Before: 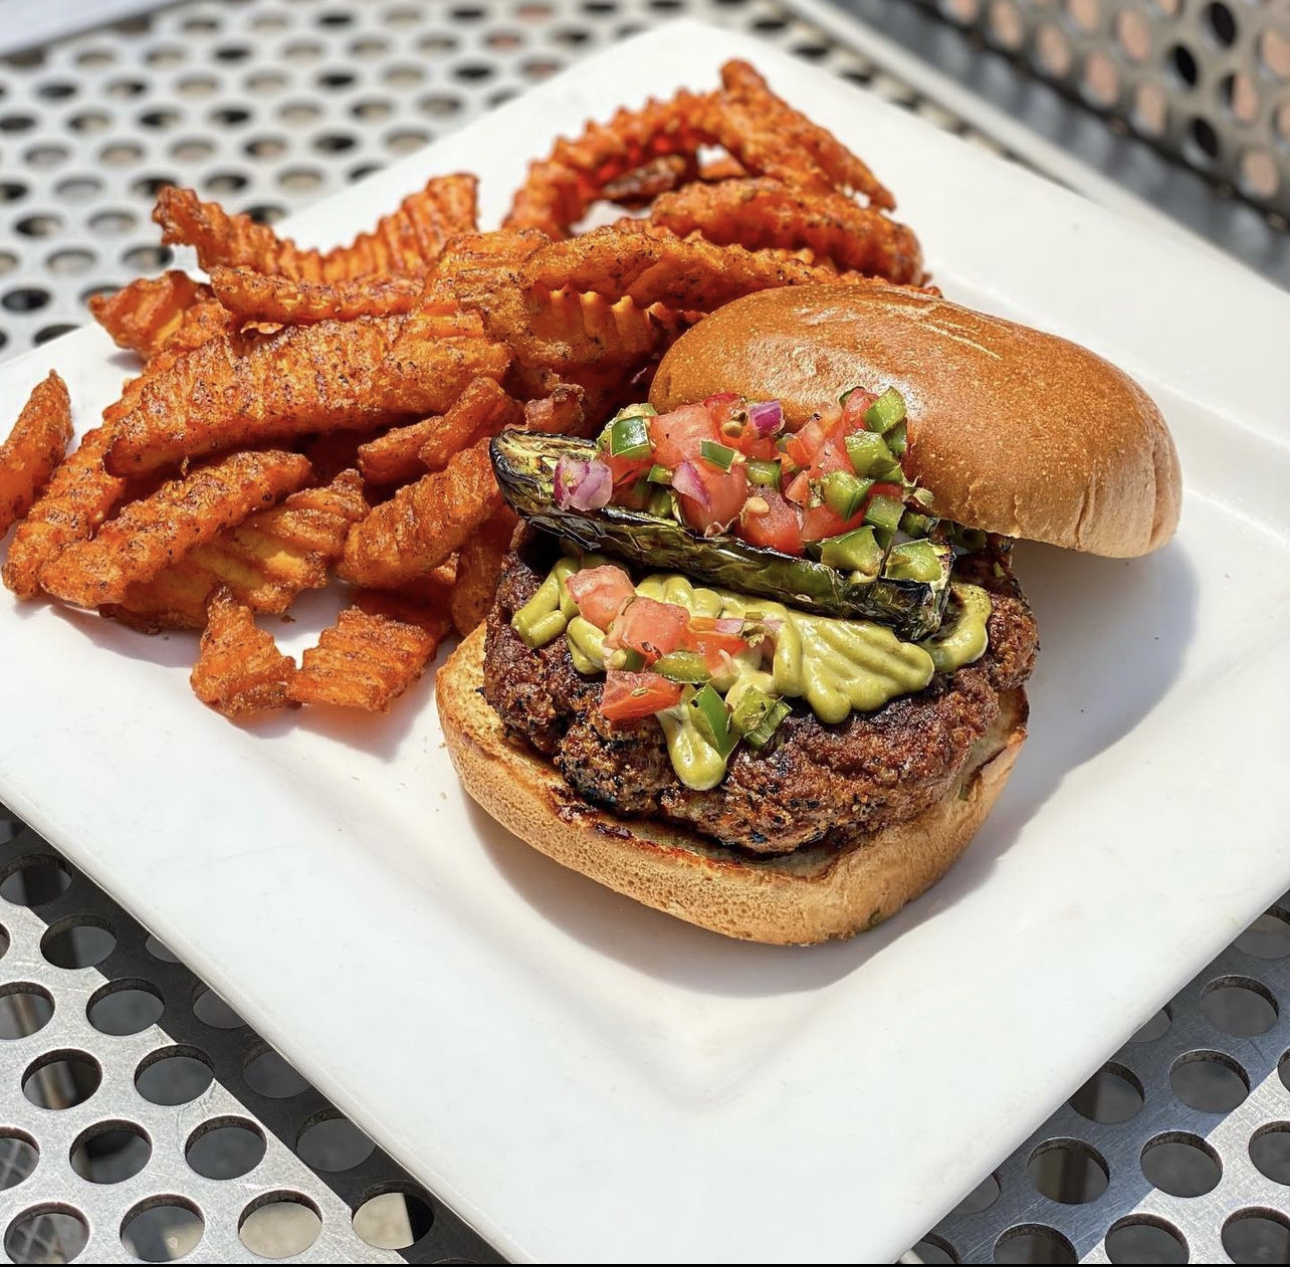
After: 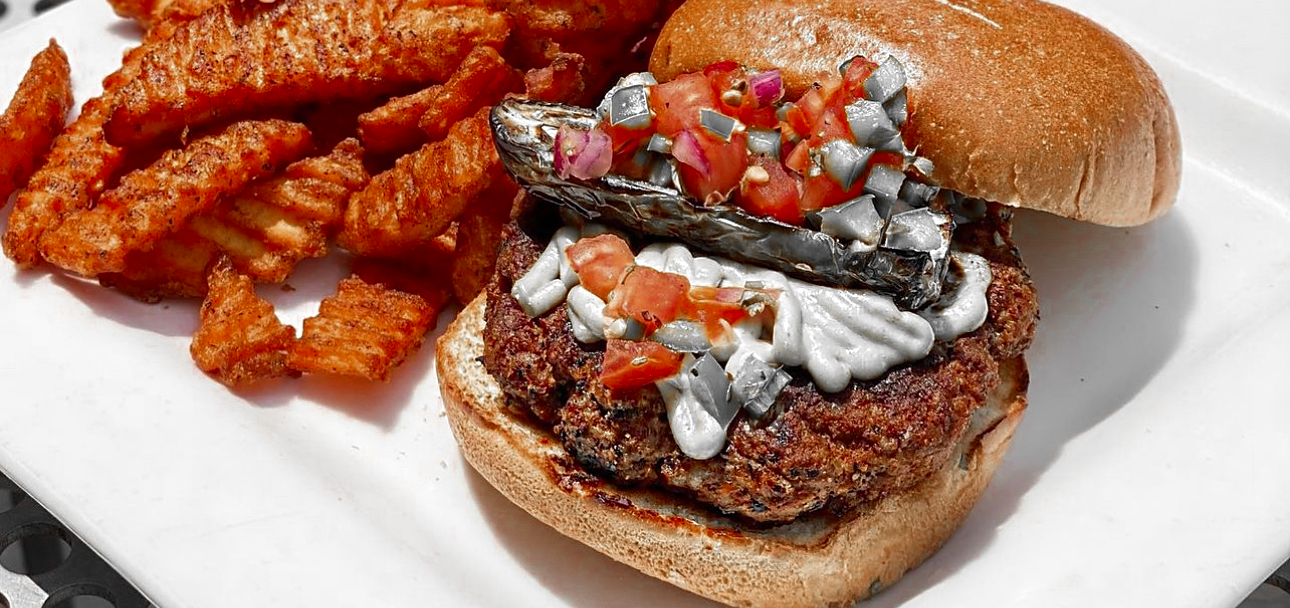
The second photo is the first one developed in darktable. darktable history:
sharpen: radius 1.522, amount 0.375, threshold 1.381
crop and rotate: top 26.188%, bottom 25.767%
color zones: curves: ch0 [(0, 0.497) (0.096, 0.361) (0.221, 0.538) (0.429, 0.5) (0.571, 0.5) (0.714, 0.5) (0.857, 0.5) (1, 0.497)]; ch1 [(0, 0.5) (0.143, 0.5) (0.257, -0.002) (0.429, 0.04) (0.571, -0.001) (0.714, -0.015) (0.857, 0.024) (1, 0.5)]
